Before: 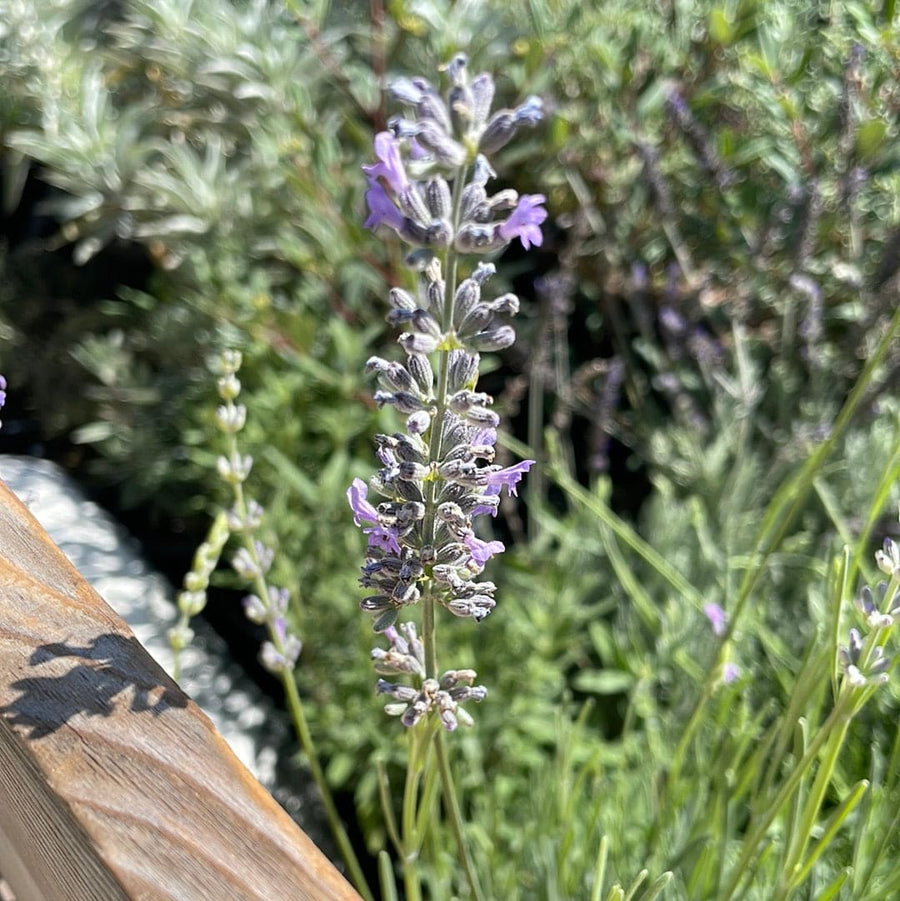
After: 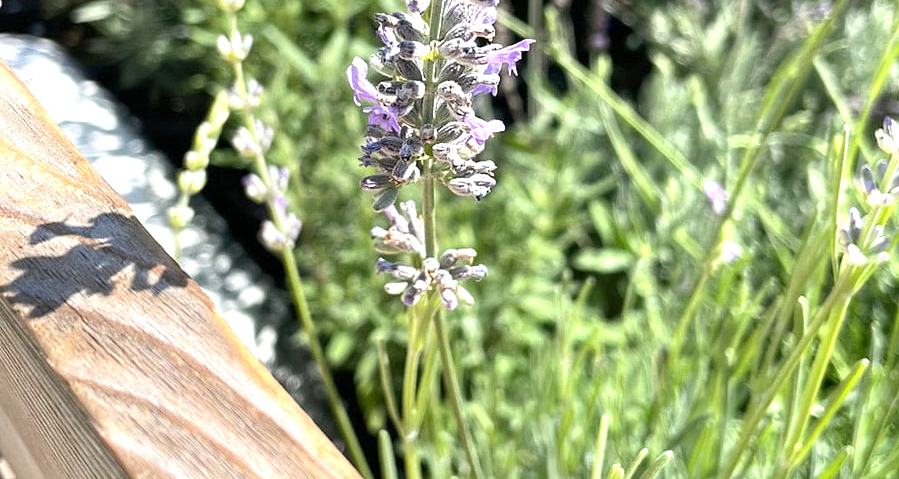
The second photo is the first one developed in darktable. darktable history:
exposure: exposure 0.789 EV, compensate highlight preservation false
crop and rotate: top 46.732%, right 0.022%
